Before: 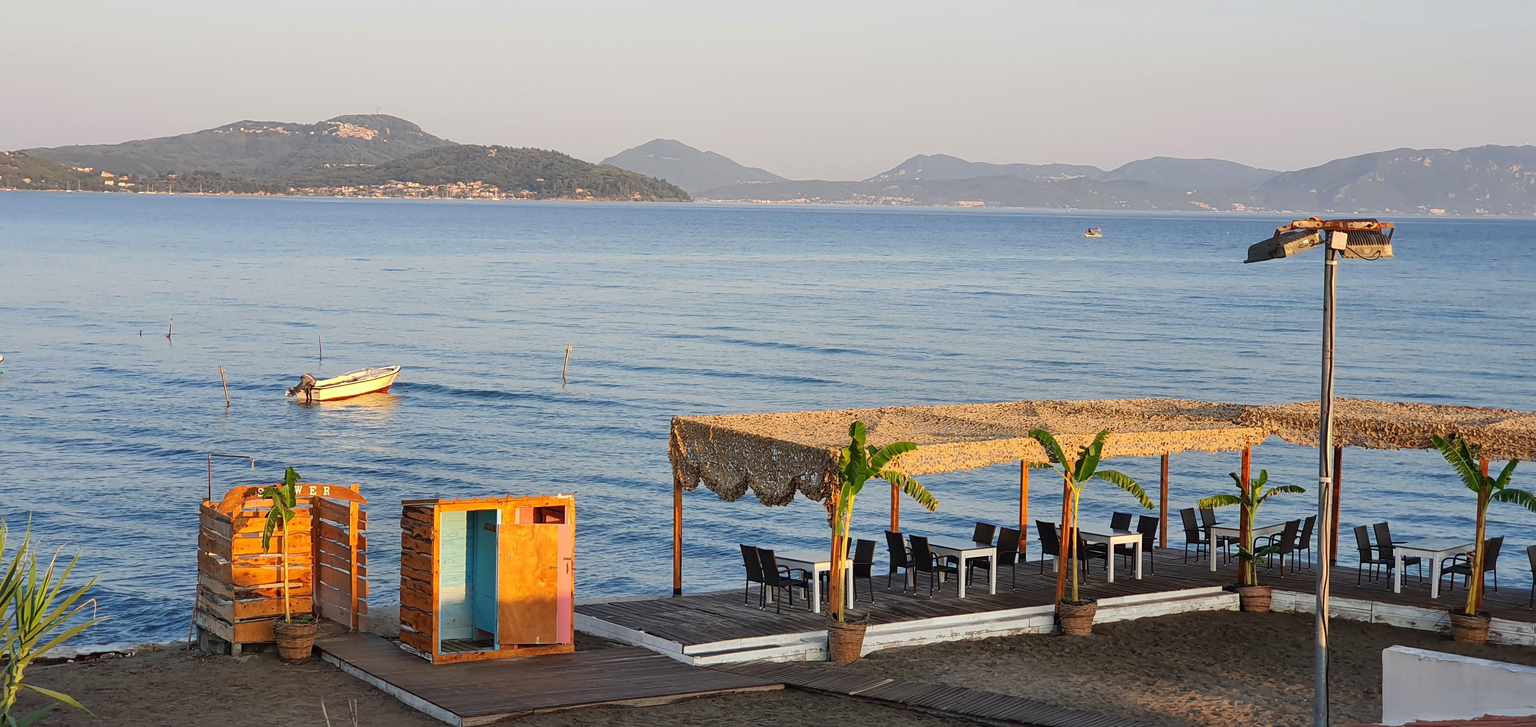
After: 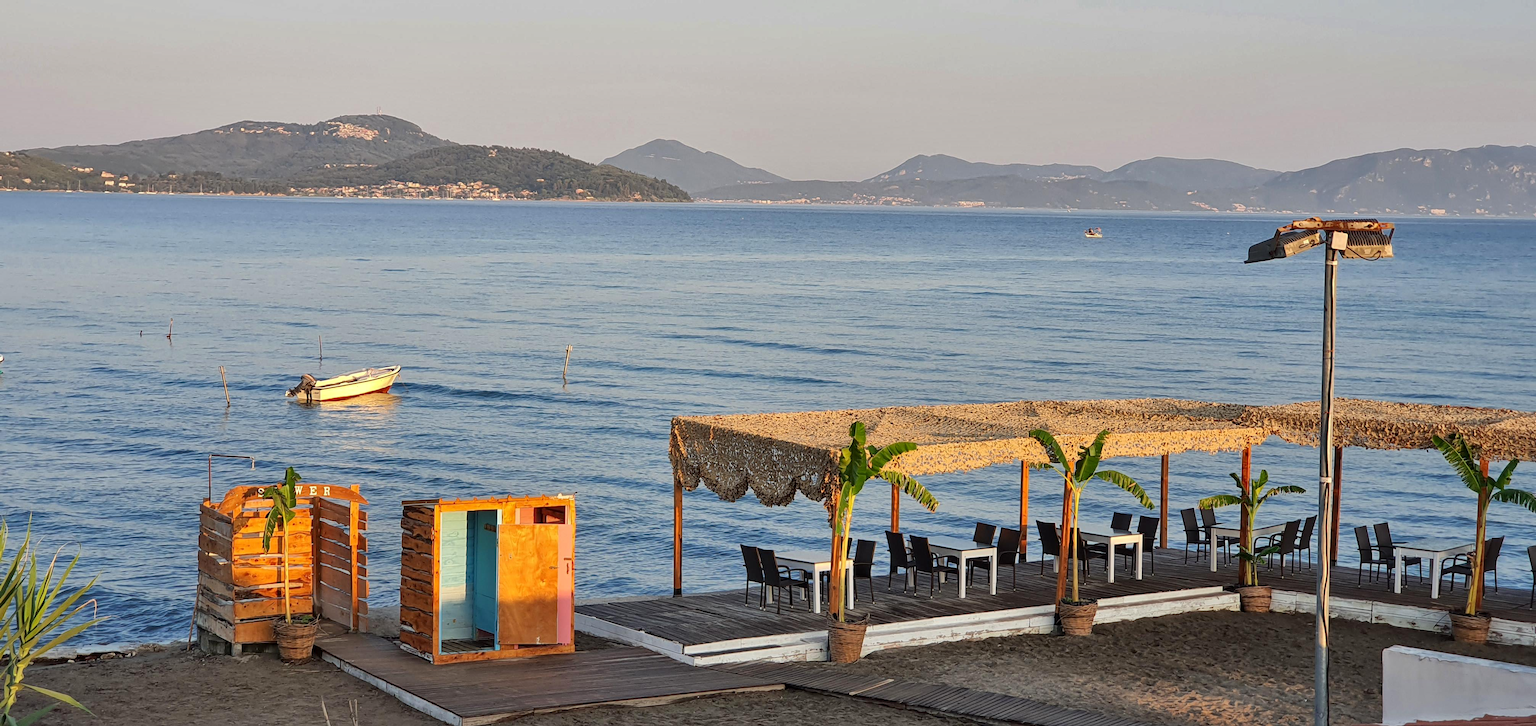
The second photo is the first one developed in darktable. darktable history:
local contrast: highlights 100%, shadows 100%, detail 120%, midtone range 0.2
shadows and highlights: soften with gaussian
